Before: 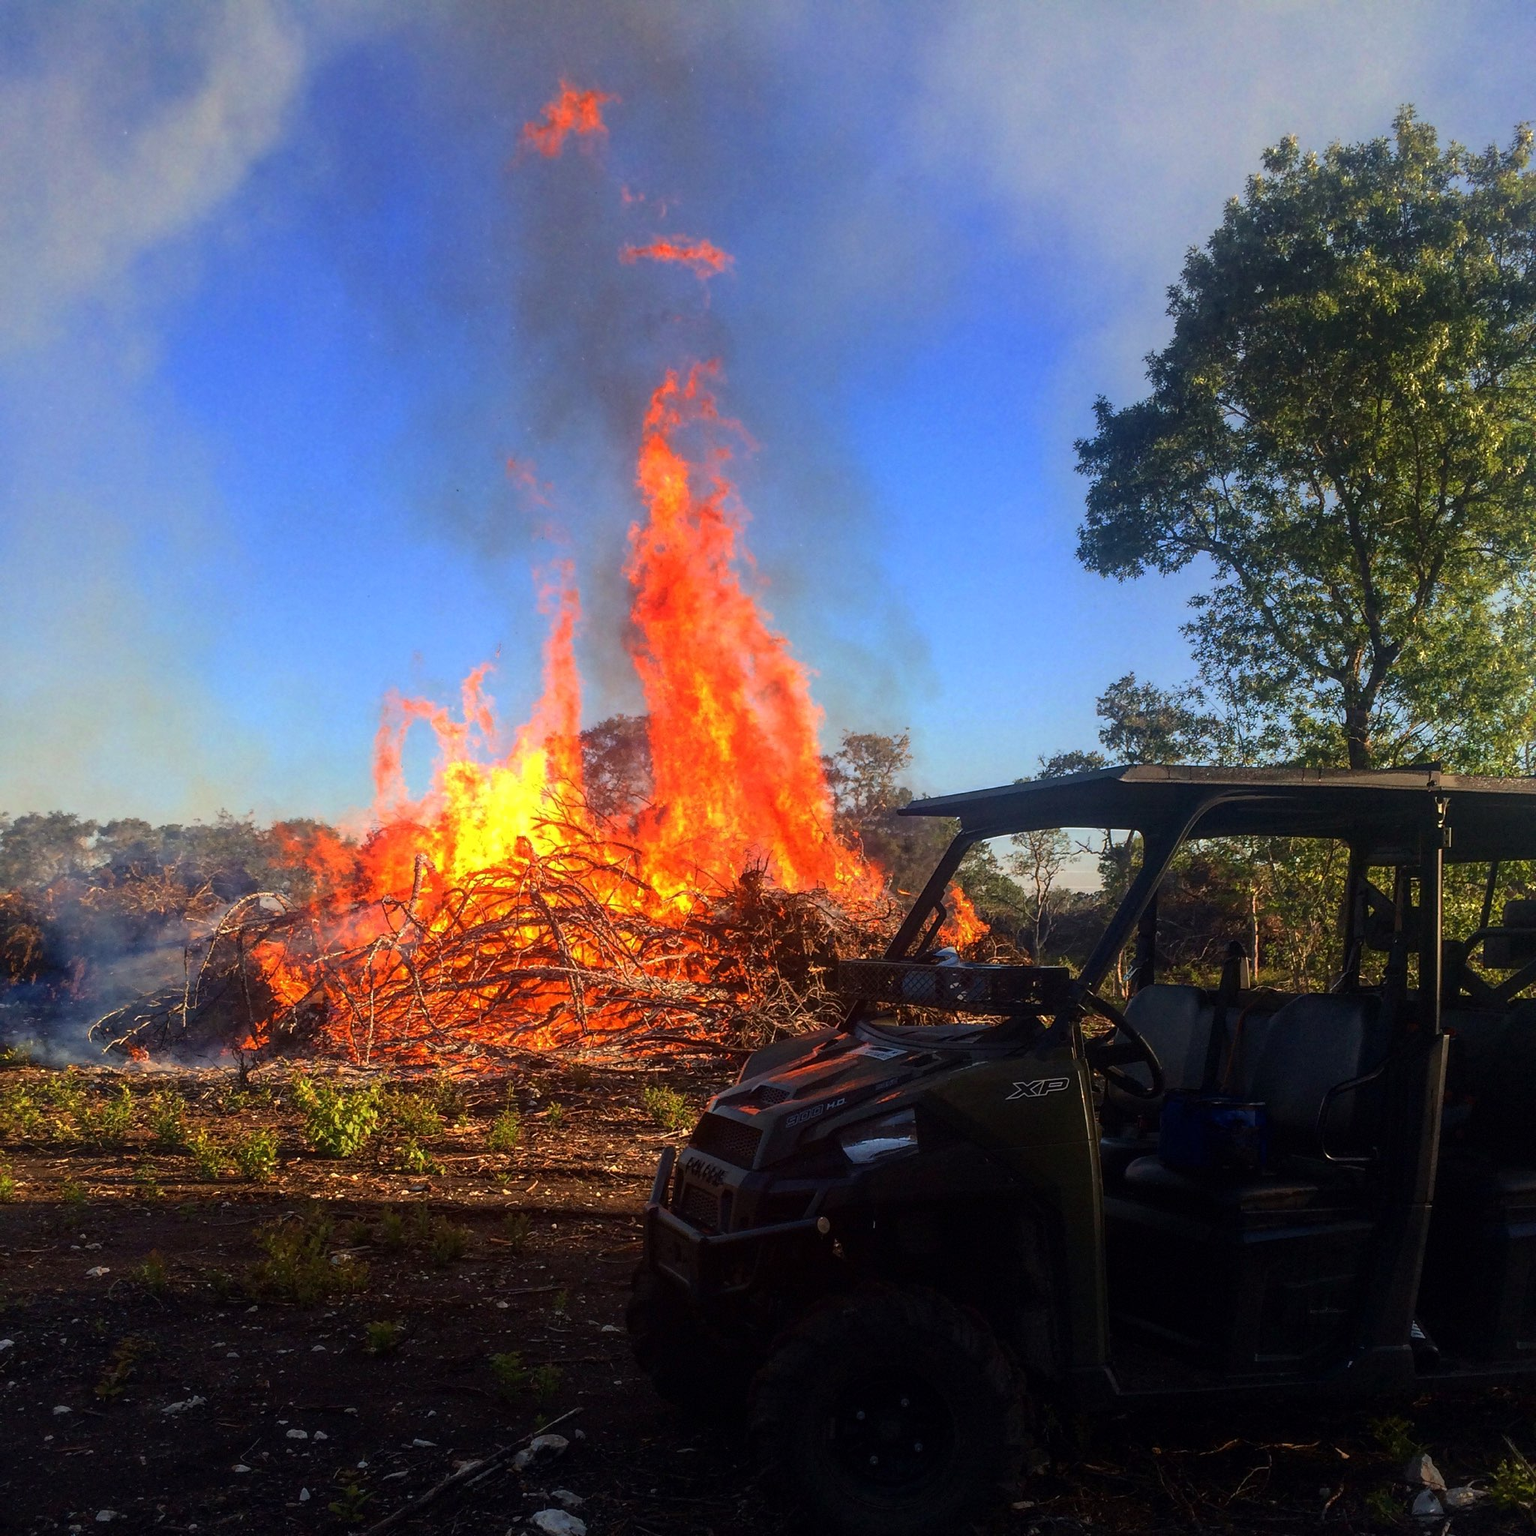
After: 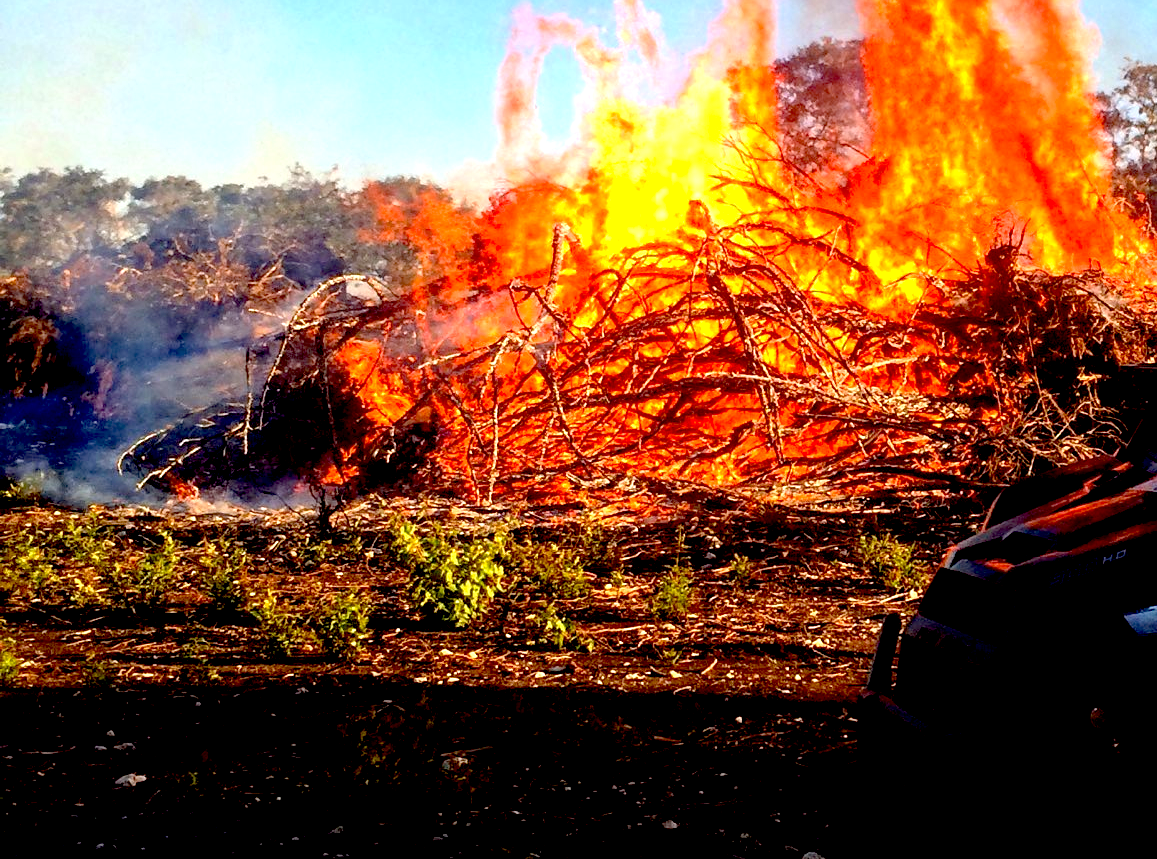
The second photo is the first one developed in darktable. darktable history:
crop: top 44.717%, right 43.481%, bottom 13.319%
exposure: black level correction 0.035, exposure 0.904 EV, compensate highlight preservation false
